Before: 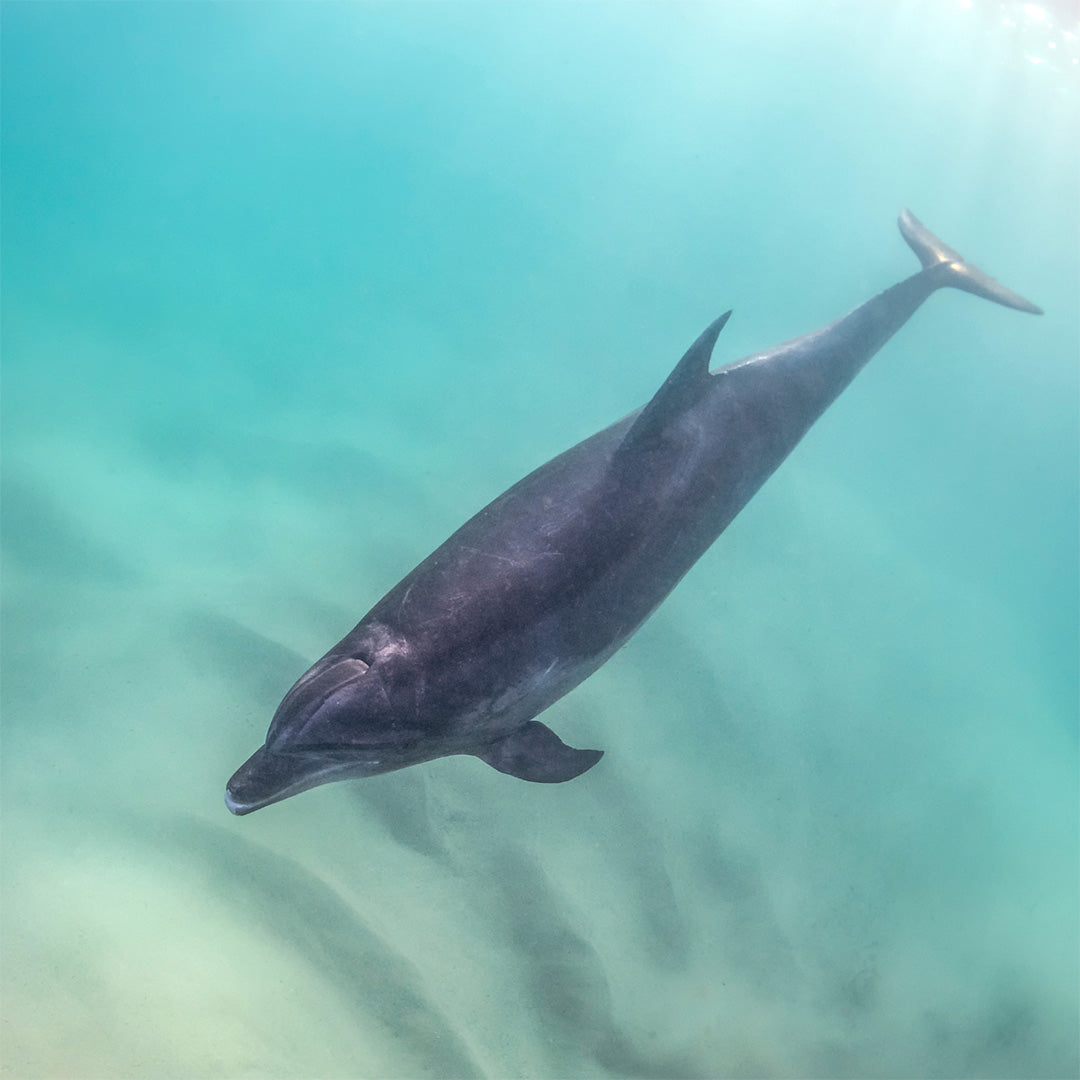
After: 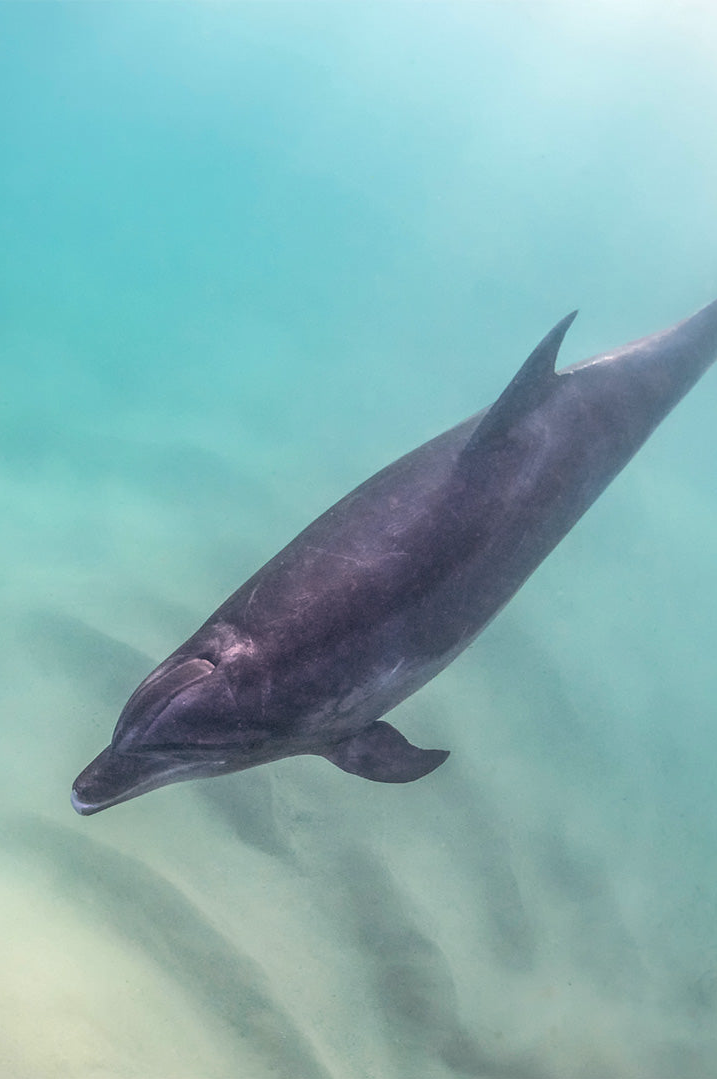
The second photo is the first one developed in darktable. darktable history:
crop and rotate: left 14.319%, right 19.272%
color calibration: output R [1.063, -0.012, -0.003, 0], output B [-0.079, 0.047, 1, 0], gray › normalize channels true, illuminant same as pipeline (D50), adaptation XYZ, x 0.345, y 0.359, temperature 5019.65 K, gamut compression 0.015
